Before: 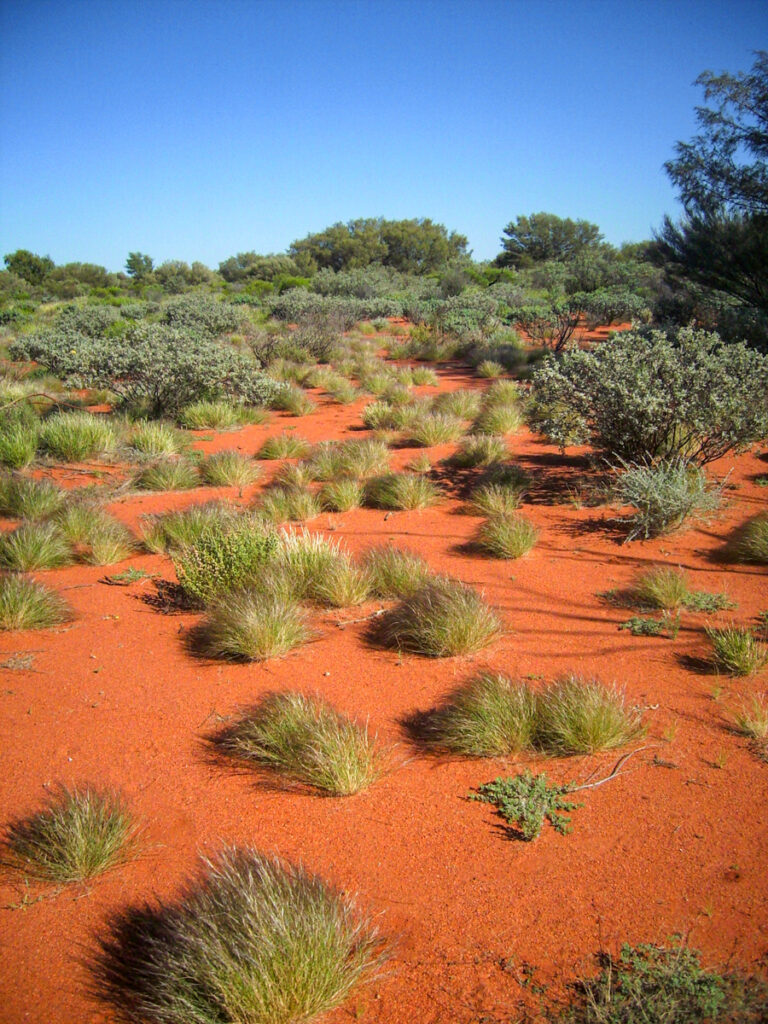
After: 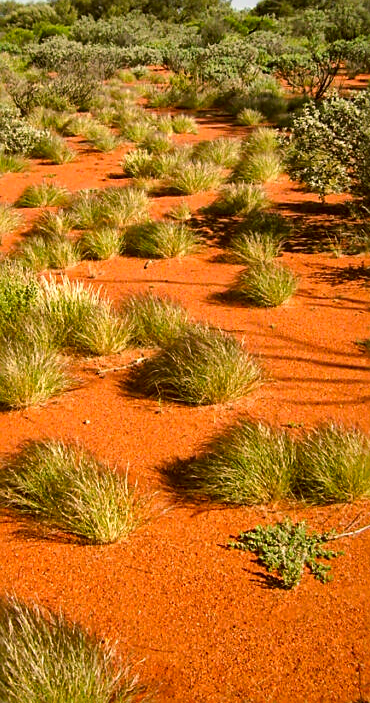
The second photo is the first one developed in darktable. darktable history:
local contrast: mode bilateral grid, contrast 20, coarseness 20, detail 150%, midtone range 0.2
sharpen: on, module defaults
crop: left 31.379%, top 24.658%, right 20.326%, bottom 6.628%
color correction: highlights a* 8.98, highlights b* 15.09, shadows a* -0.49, shadows b* 26.52
